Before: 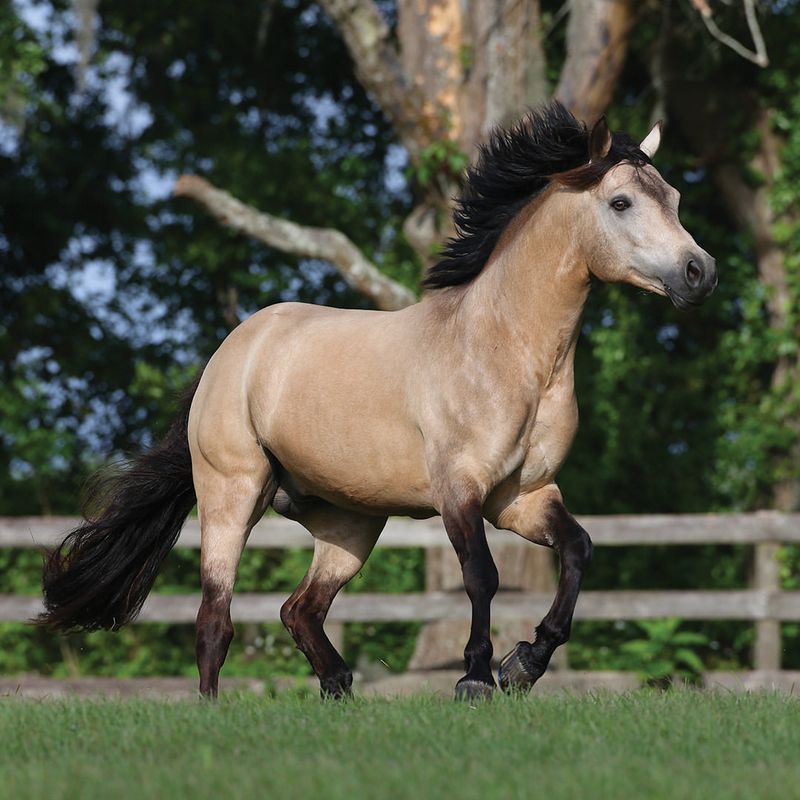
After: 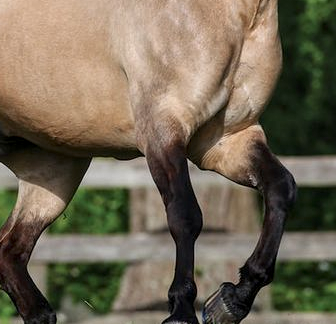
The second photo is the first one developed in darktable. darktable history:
crop: left 37.085%, top 44.986%, right 20.604%, bottom 13.59%
local contrast: detail 130%
